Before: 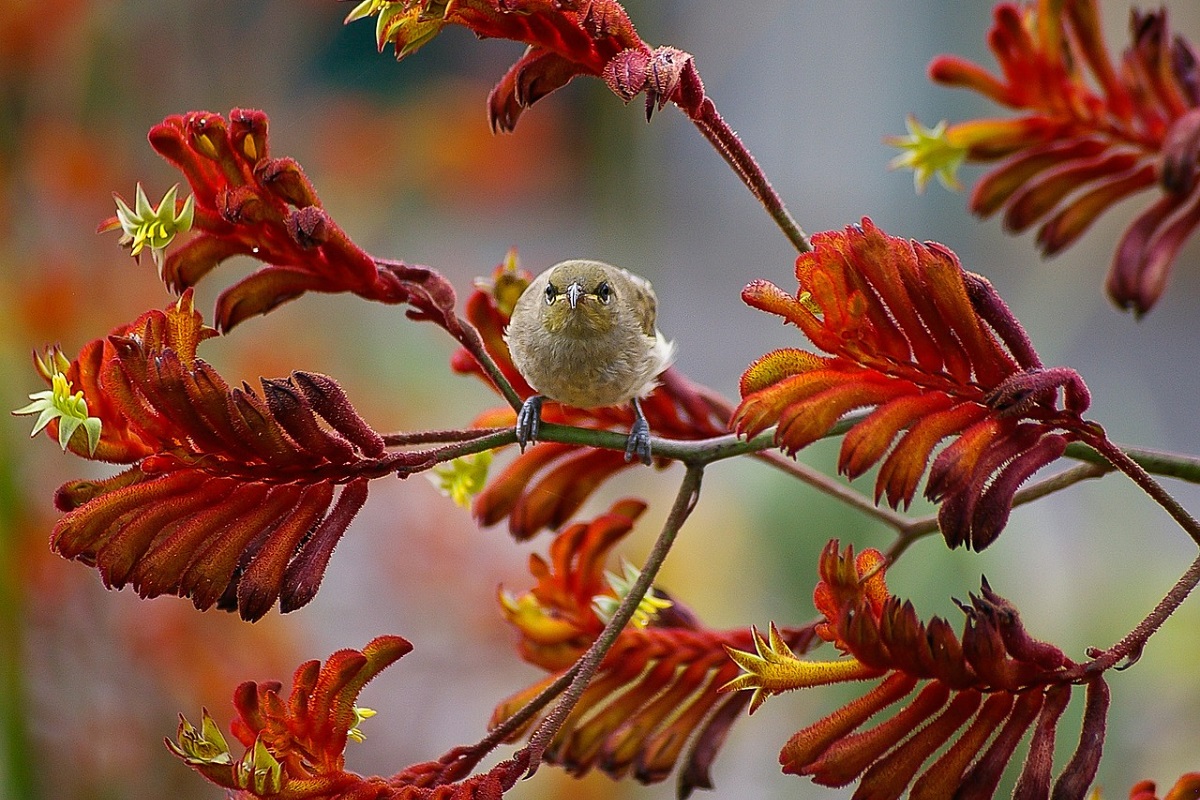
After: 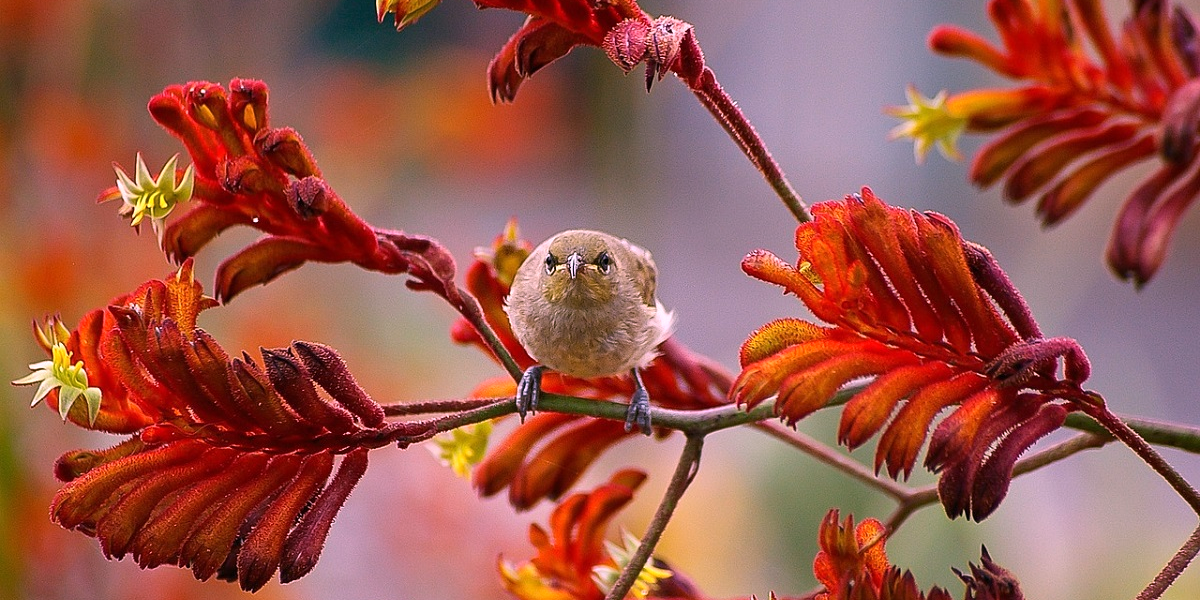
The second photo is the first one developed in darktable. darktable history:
white balance: red 1.188, blue 1.11
crop: top 3.857%, bottom 21.132%
